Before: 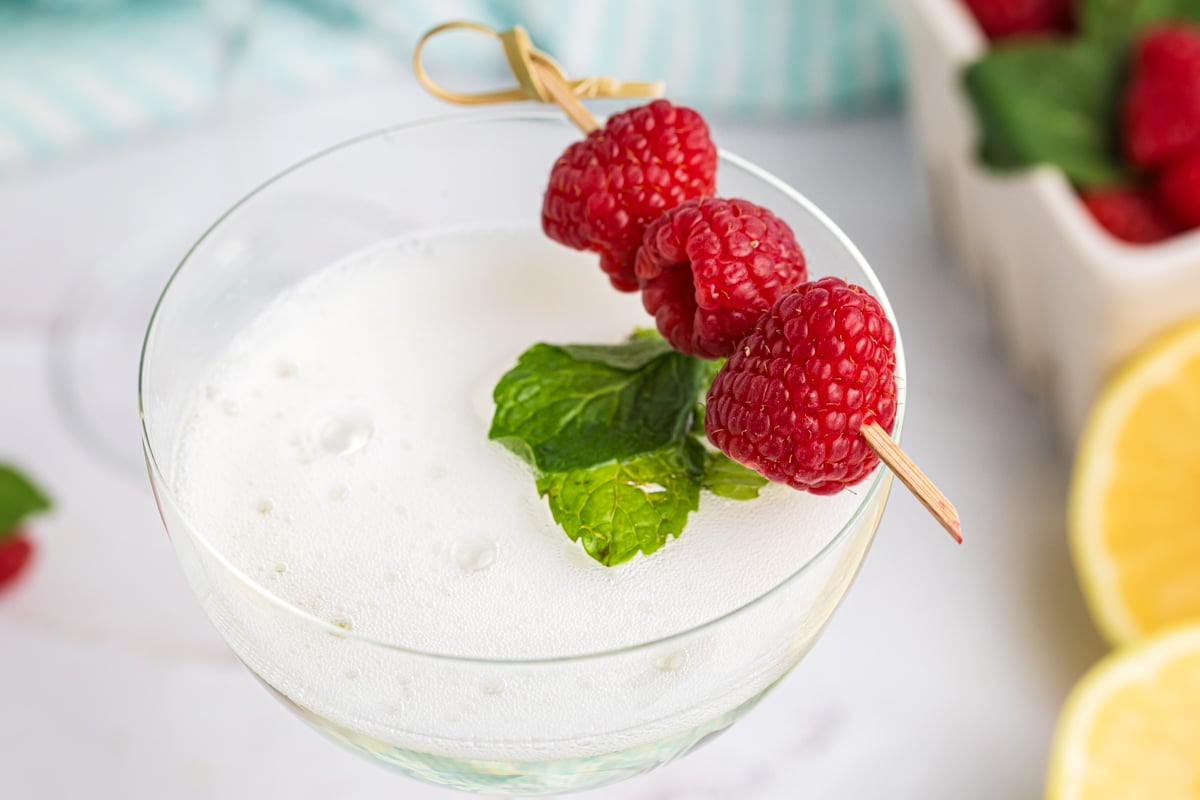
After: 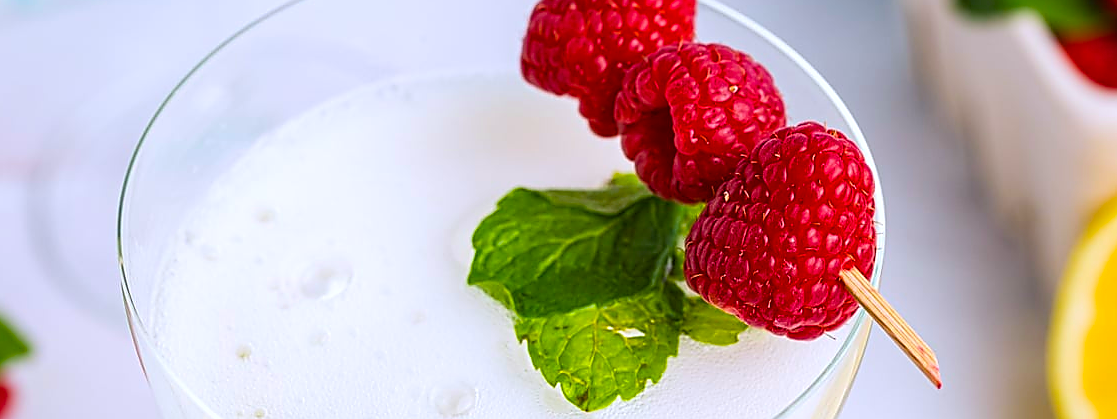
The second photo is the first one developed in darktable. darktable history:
sharpen: radius 1.399, amount 1.232, threshold 0.724
crop: left 1.774%, top 19.459%, right 5.09%, bottom 28.115%
color calibration: illuminant as shot in camera, x 0.358, y 0.373, temperature 4628.91 K, gamut compression 1.66
color balance rgb: linear chroma grading › global chroma 15.355%, perceptual saturation grading › global saturation 30.172%, global vibrance 20%
